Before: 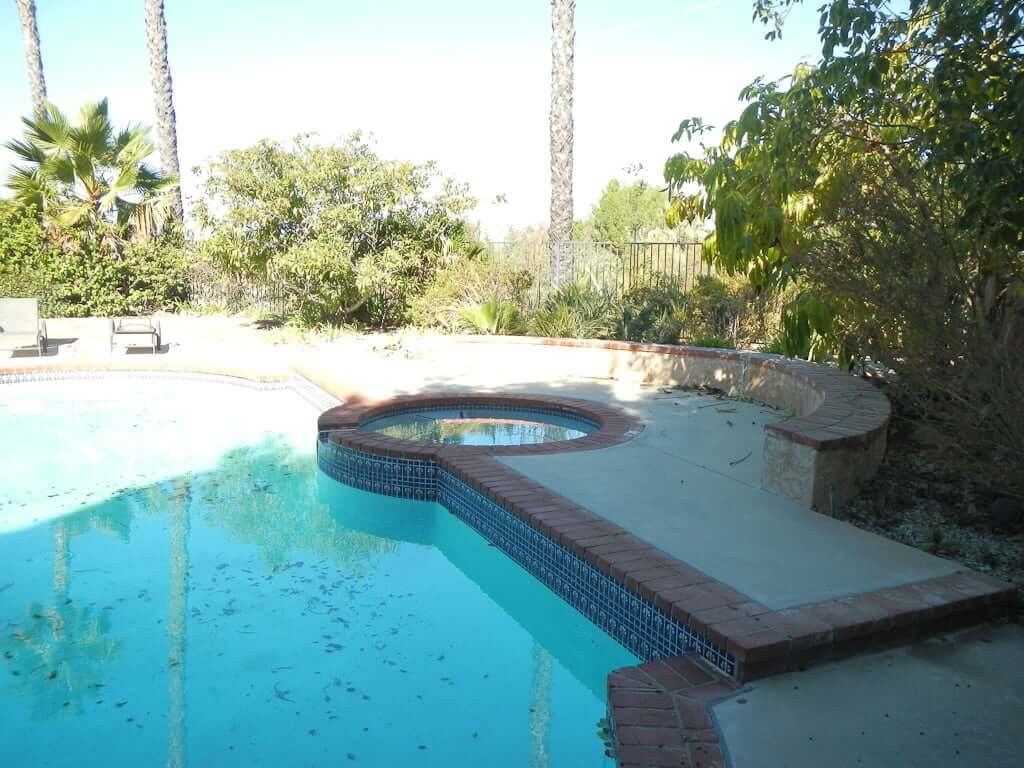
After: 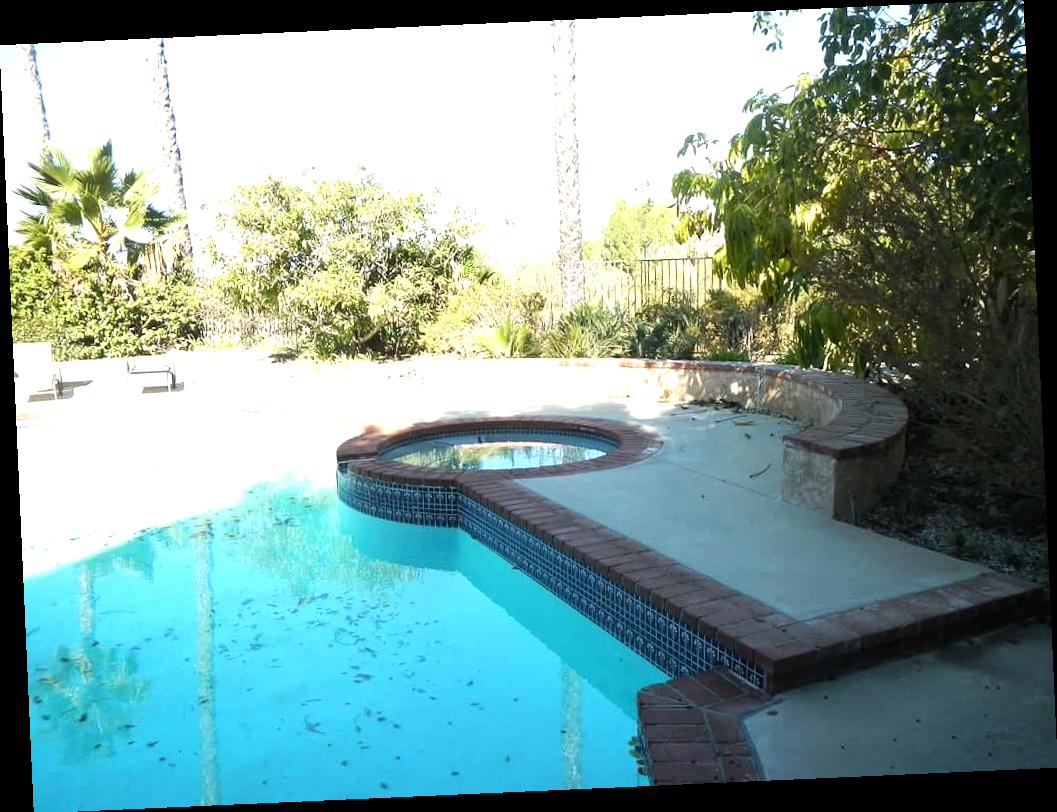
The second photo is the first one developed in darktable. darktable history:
tone equalizer: -8 EV -0.75 EV, -7 EV -0.7 EV, -6 EV -0.6 EV, -5 EV -0.4 EV, -3 EV 0.4 EV, -2 EV 0.6 EV, -1 EV 0.7 EV, +0 EV 0.75 EV, edges refinement/feathering 500, mask exposure compensation -1.57 EV, preserve details no
haze removal: adaptive false
rotate and perspective: rotation -2.56°, automatic cropping off
